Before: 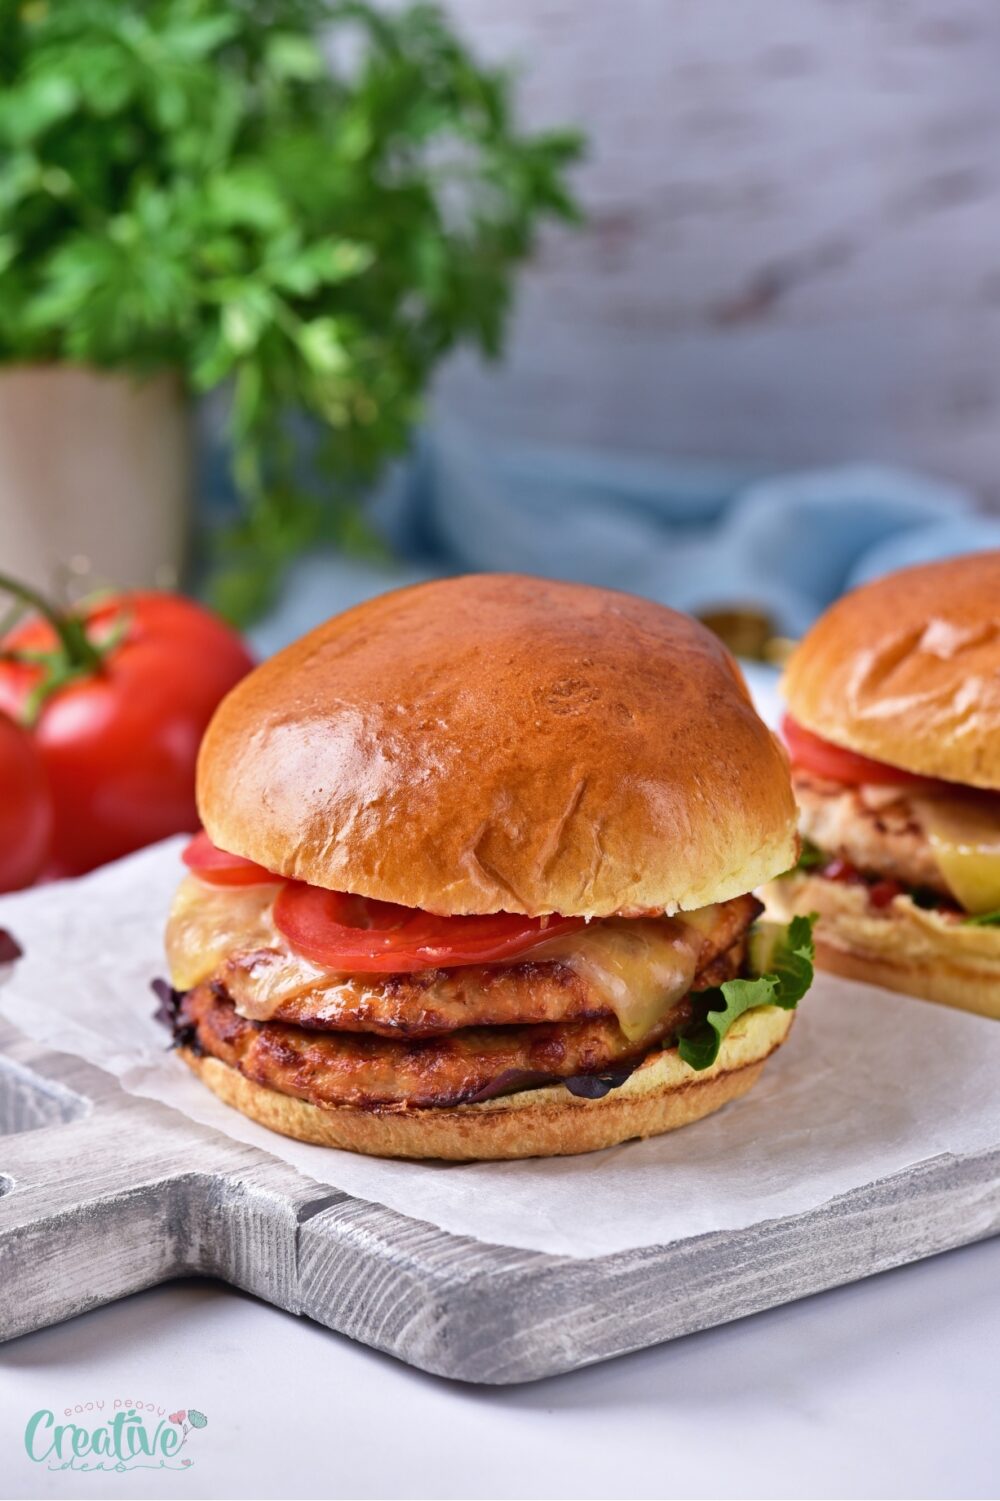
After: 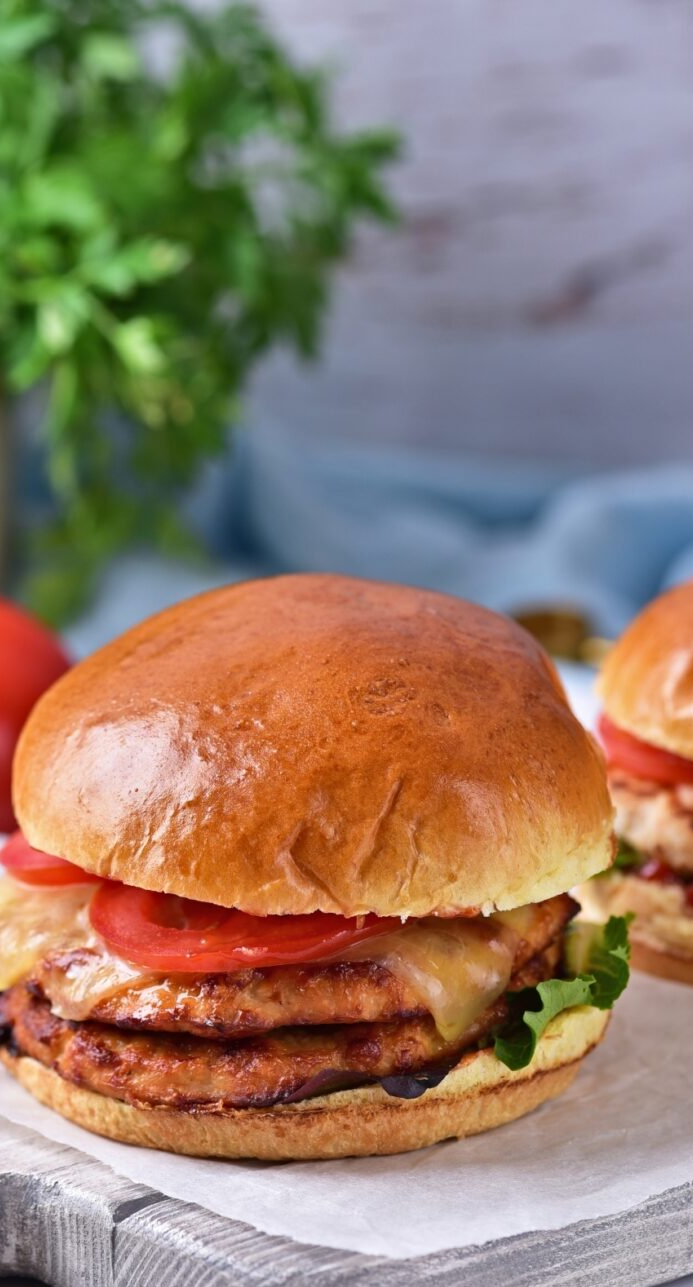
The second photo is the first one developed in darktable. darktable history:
crop: left 18.481%, right 12.127%, bottom 14.24%
